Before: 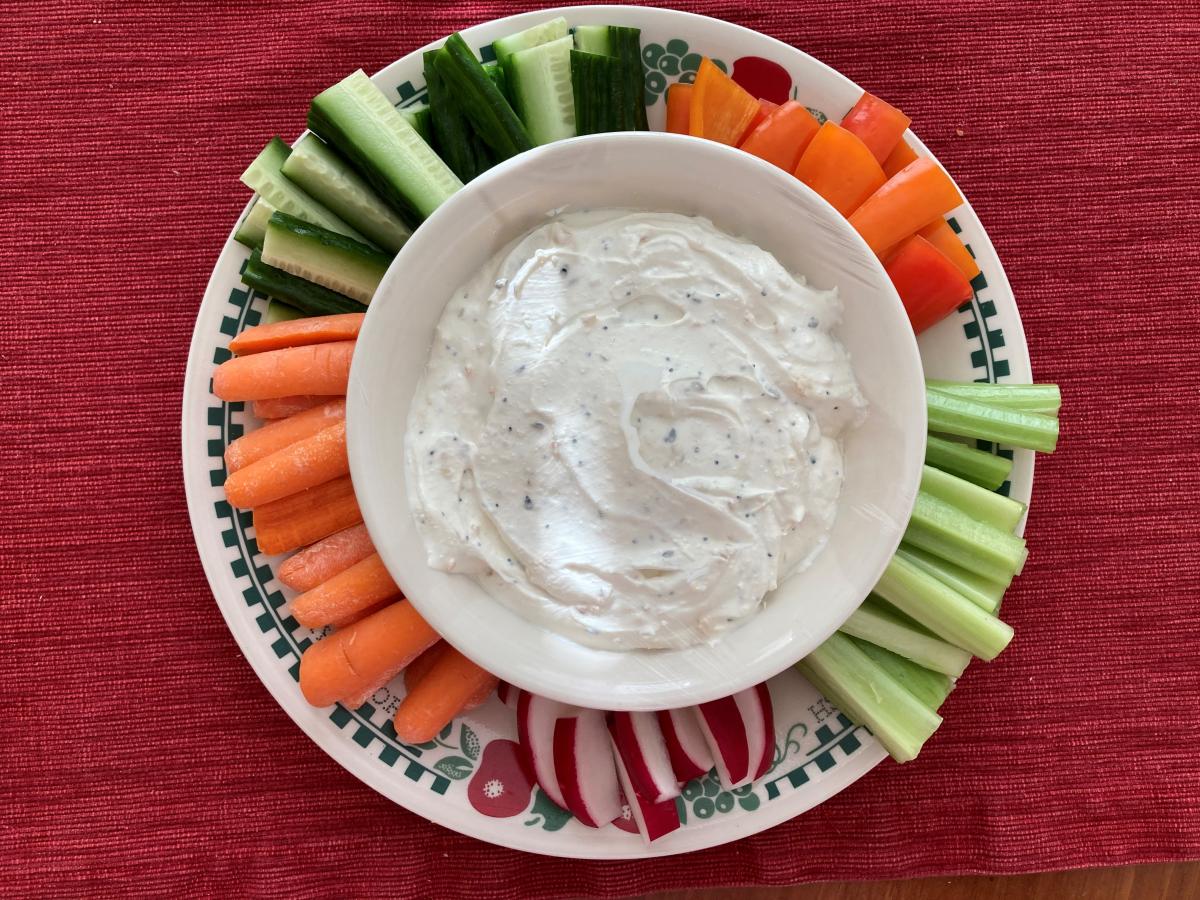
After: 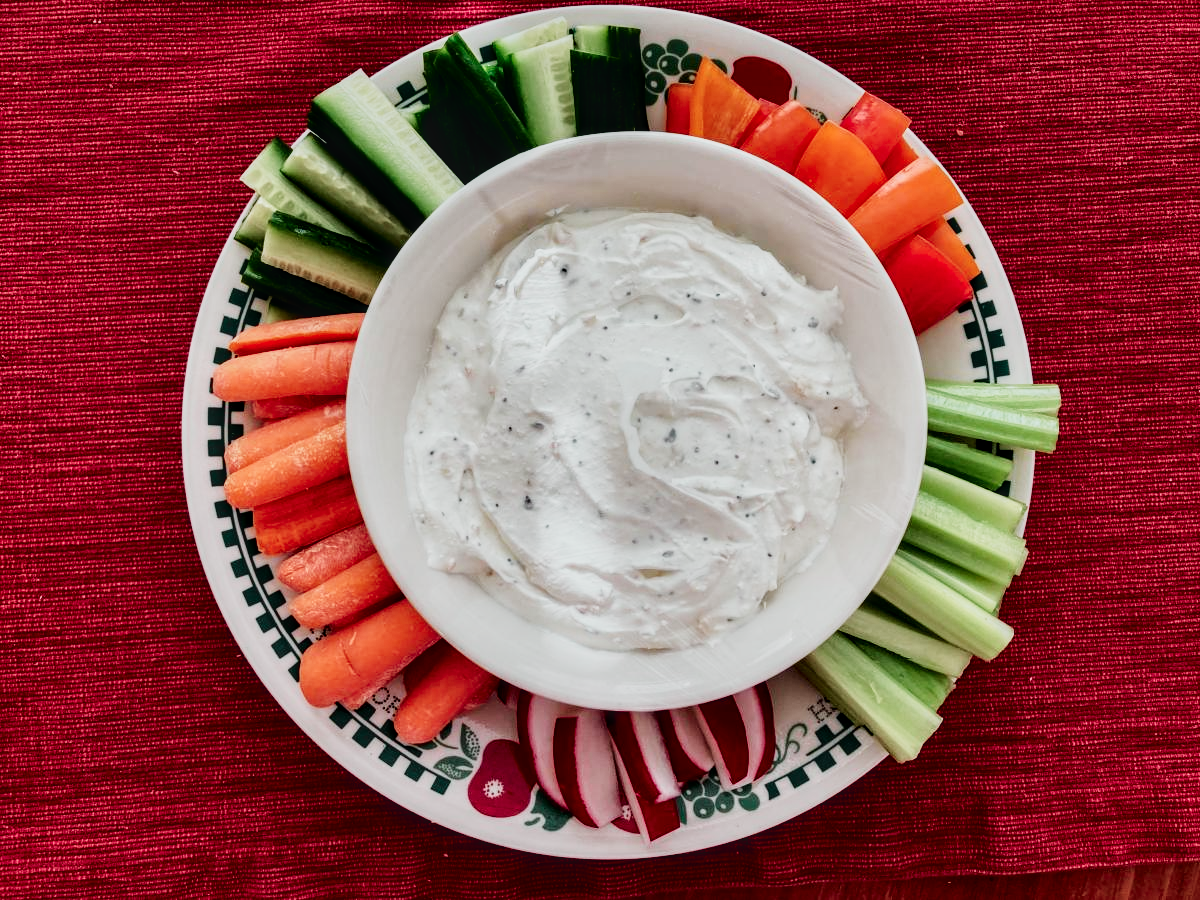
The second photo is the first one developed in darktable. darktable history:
tone curve: curves: ch0 [(0, 0) (0.058, 0.027) (0.214, 0.183) (0.304, 0.288) (0.561, 0.554) (0.687, 0.677) (0.768, 0.768) (0.858, 0.861) (0.986, 0.957)]; ch1 [(0, 0) (0.172, 0.123) (0.312, 0.296) (0.437, 0.429) (0.471, 0.469) (0.502, 0.5) (0.513, 0.515) (0.583, 0.604) (0.631, 0.659) (0.703, 0.721) (0.889, 0.924) (1, 1)]; ch2 [(0, 0) (0.411, 0.424) (0.485, 0.497) (0.502, 0.5) (0.517, 0.511) (0.566, 0.573) (0.622, 0.613) (0.709, 0.677) (1, 1)], color space Lab, independent channels, preserve colors none
local contrast: detail 130%
sigmoid: contrast 1.81, skew -0.21, preserve hue 0%, red attenuation 0.1, red rotation 0.035, green attenuation 0.1, green rotation -0.017, blue attenuation 0.15, blue rotation -0.052, base primaries Rec2020
